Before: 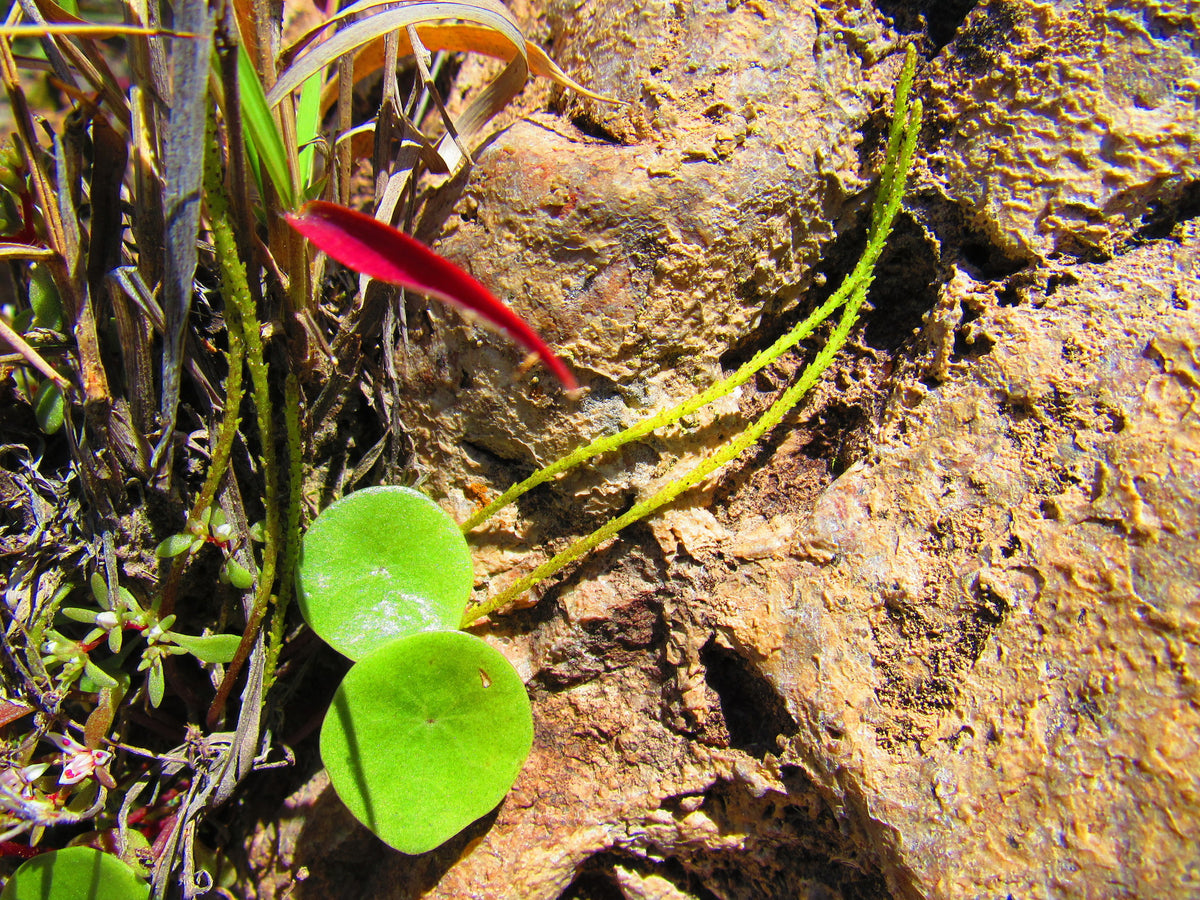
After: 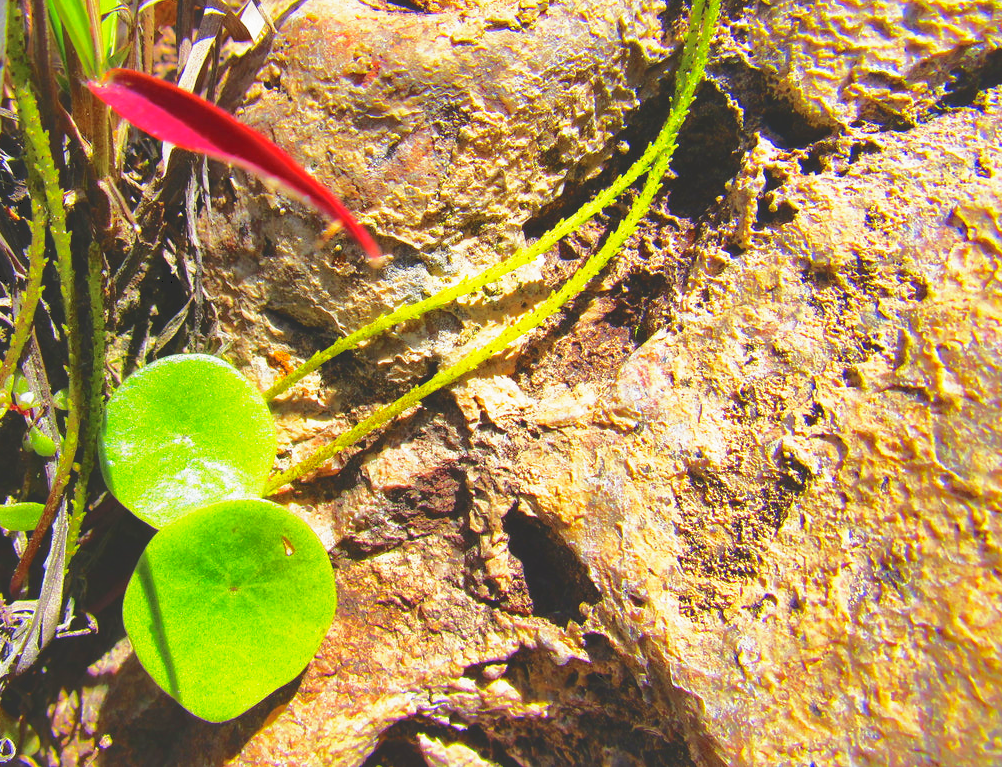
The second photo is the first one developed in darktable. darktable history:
base curve: curves: ch0 [(0, 0) (0.557, 0.834) (1, 1)], preserve colors none
shadows and highlights: highlights -60.08
crop: left 16.462%, top 14.718%
tone curve: curves: ch0 [(0, 0) (0.003, 0.139) (0.011, 0.14) (0.025, 0.138) (0.044, 0.14) (0.069, 0.149) (0.1, 0.161) (0.136, 0.179) (0.177, 0.203) (0.224, 0.245) (0.277, 0.302) (0.335, 0.382) (0.399, 0.461) (0.468, 0.546) (0.543, 0.614) (0.623, 0.687) (0.709, 0.758) (0.801, 0.84) (0.898, 0.912) (1, 1)], color space Lab, independent channels, preserve colors none
